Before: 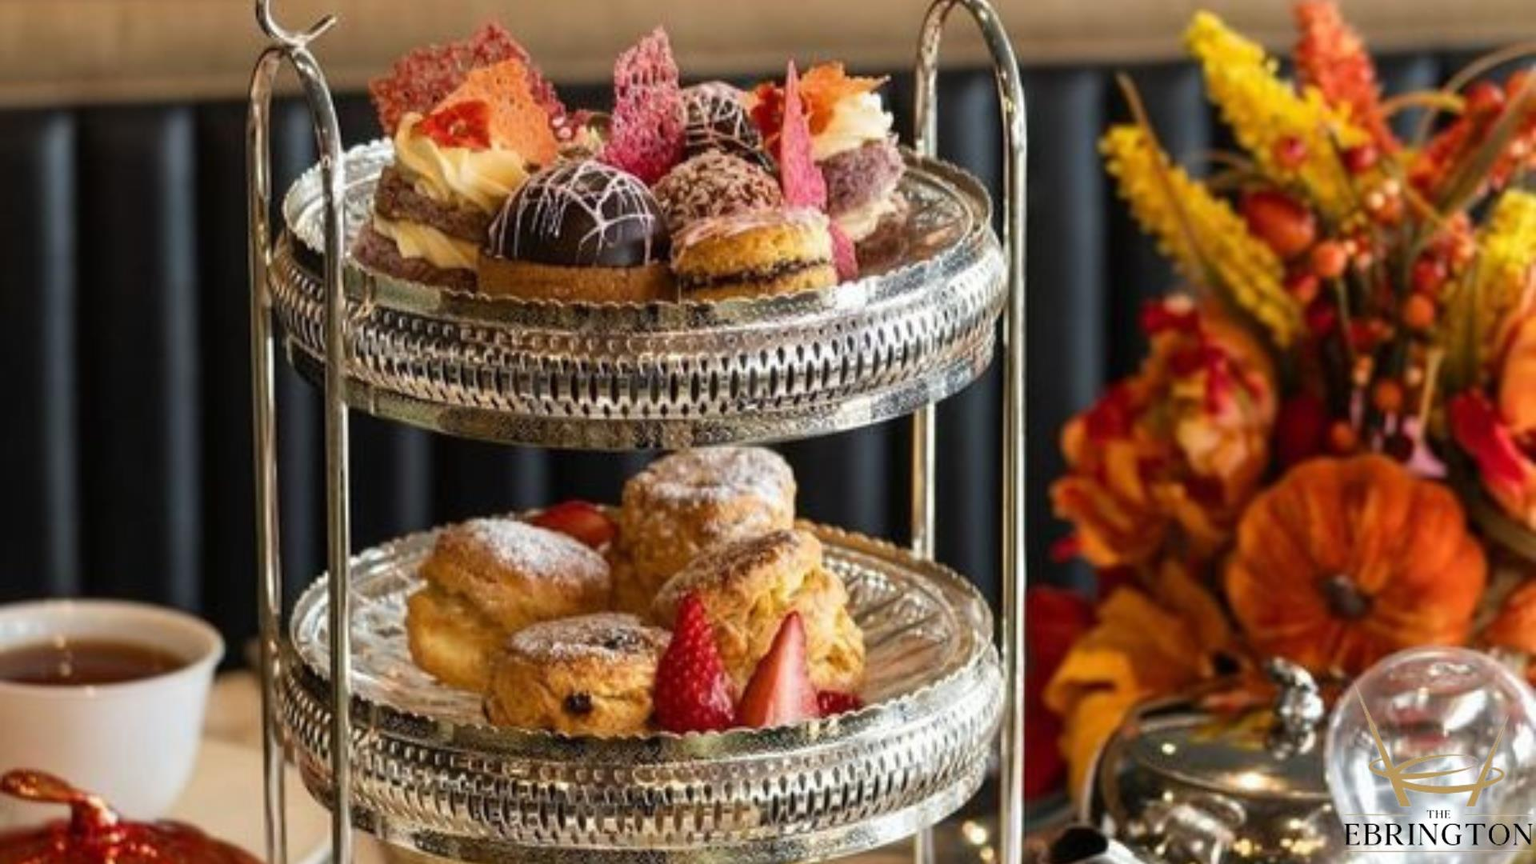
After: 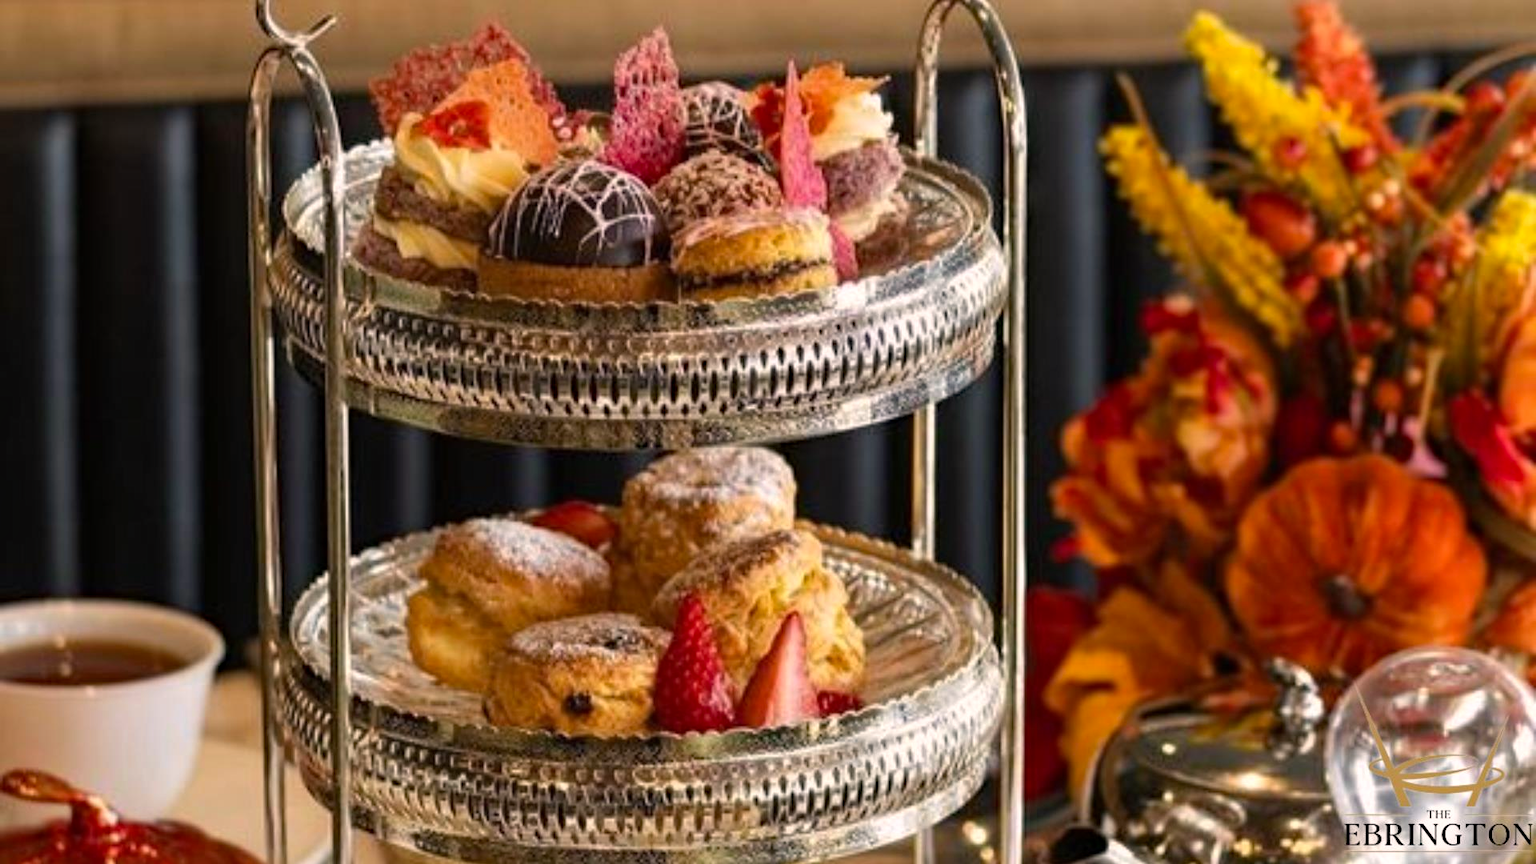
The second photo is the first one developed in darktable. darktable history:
color correction: highlights a* 5.81, highlights b* 4.84
haze removal: compatibility mode true, adaptive false
